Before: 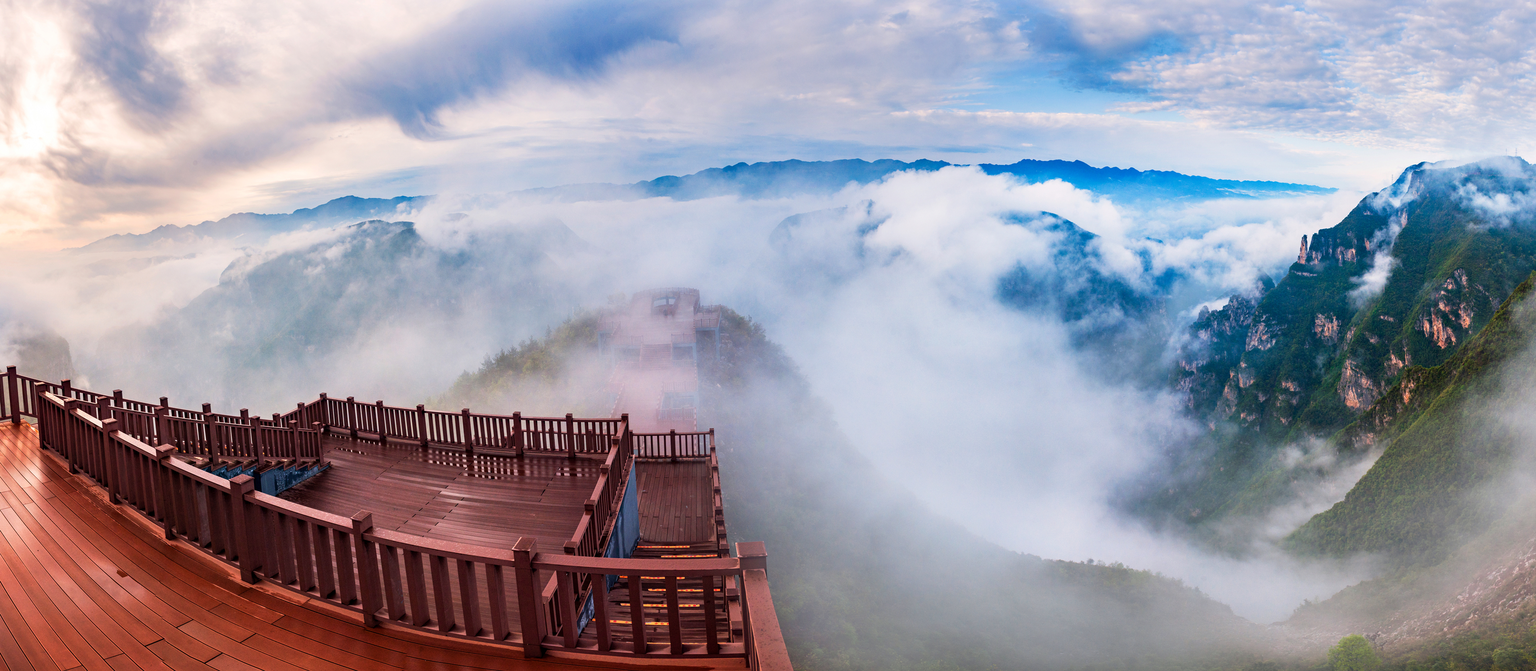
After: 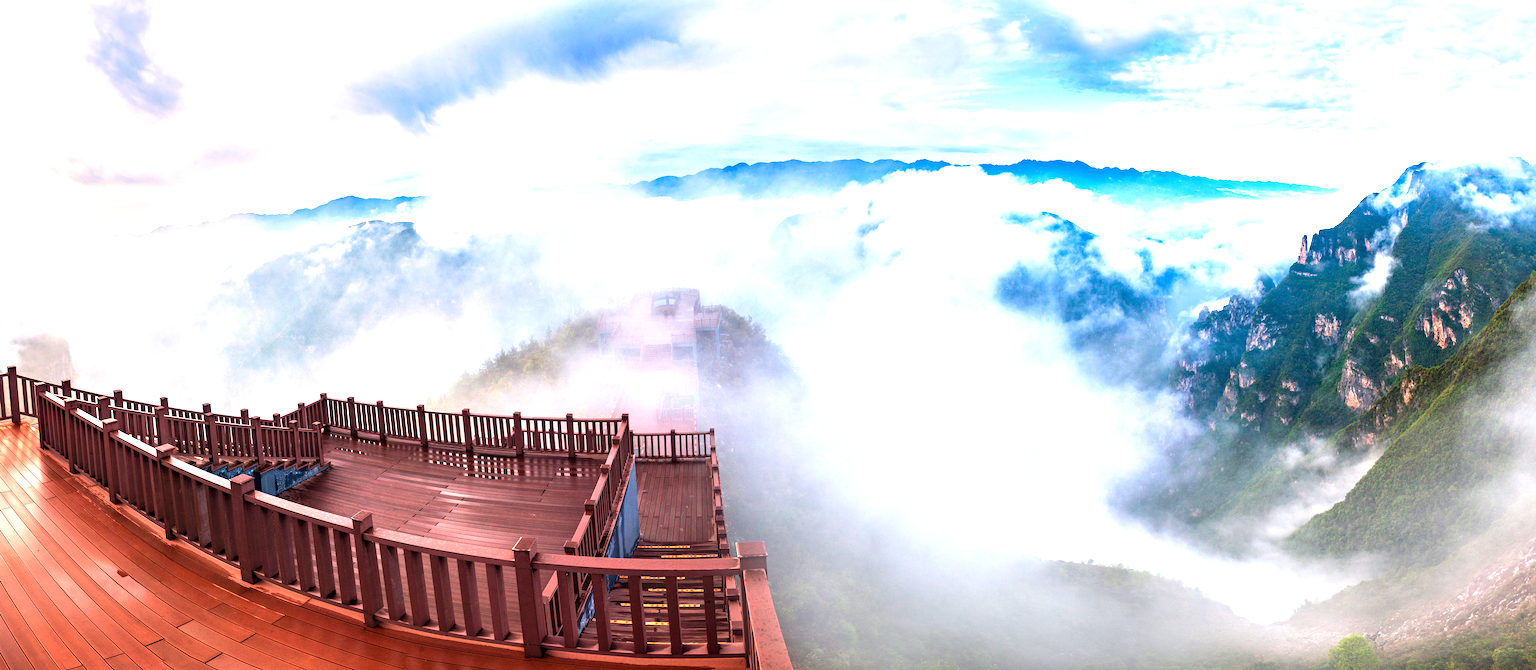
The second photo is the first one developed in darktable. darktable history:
exposure: black level correction 0, exposure 1.097 EV, compensate exposure bias true, compensate highlight preservation false
